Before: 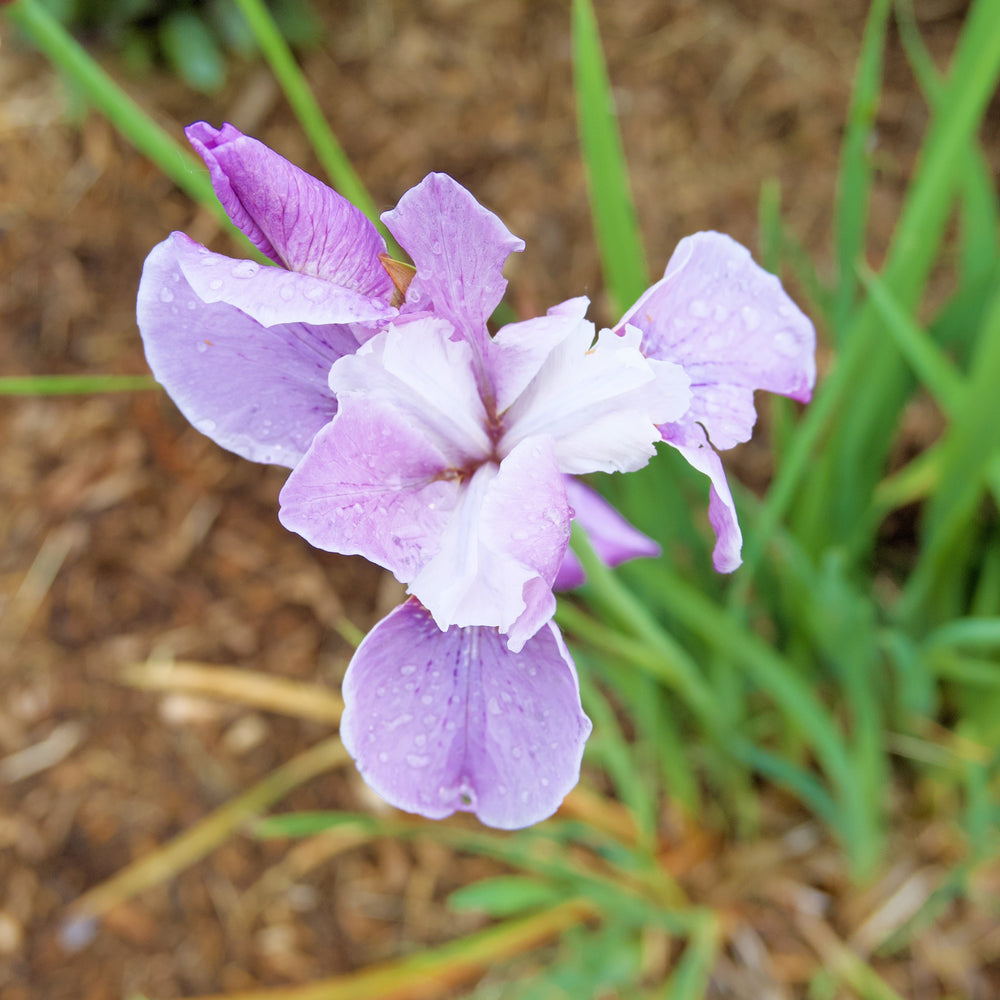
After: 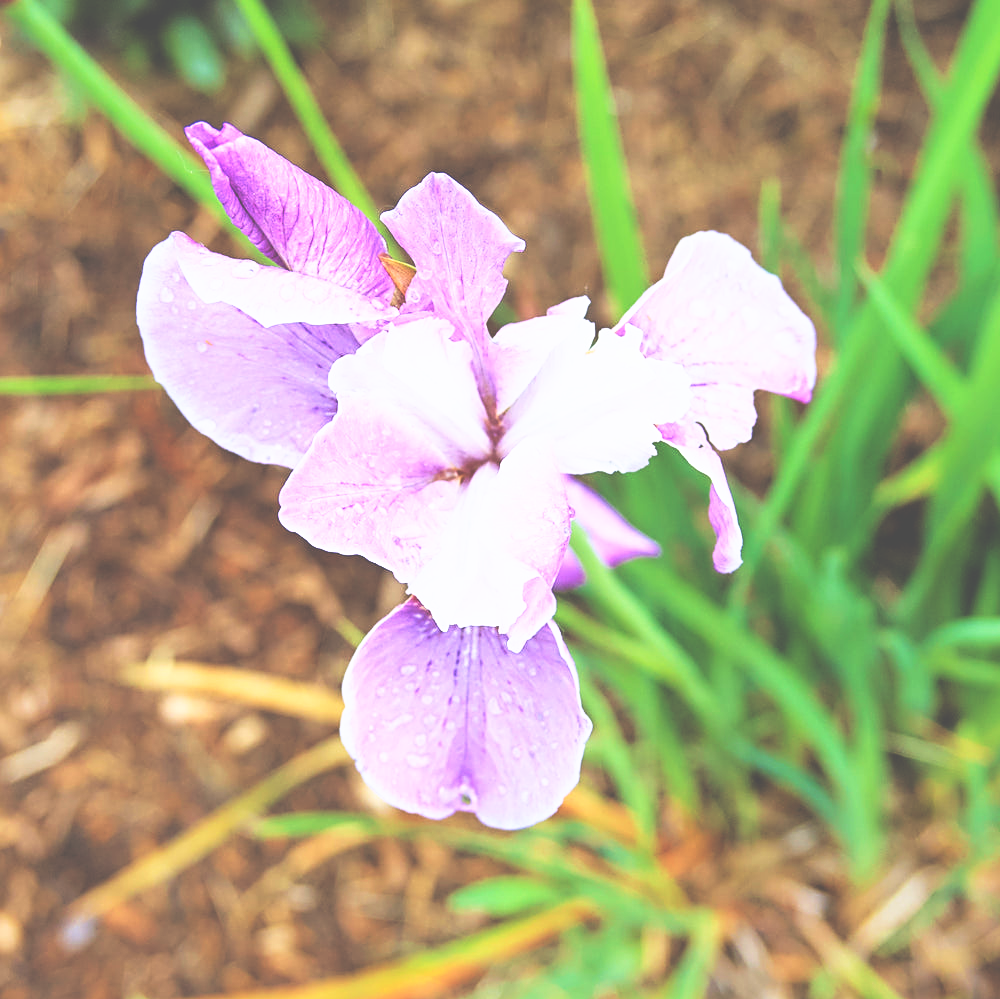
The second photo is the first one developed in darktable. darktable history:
exposure: black level correction 0.001, exposure -0.125 EV, compensate exposure bias true, compensate highlight preservation false
base curve: curves: ch0 [(0, 0.036) (0.007, 0.037) (0.604, 0.887) (1, 1)], preserve colors none
crop: bottom 0.071%
contrast brightness saturation: contrast 0.14, brightness 0.21
sharpen: on, module defaults
